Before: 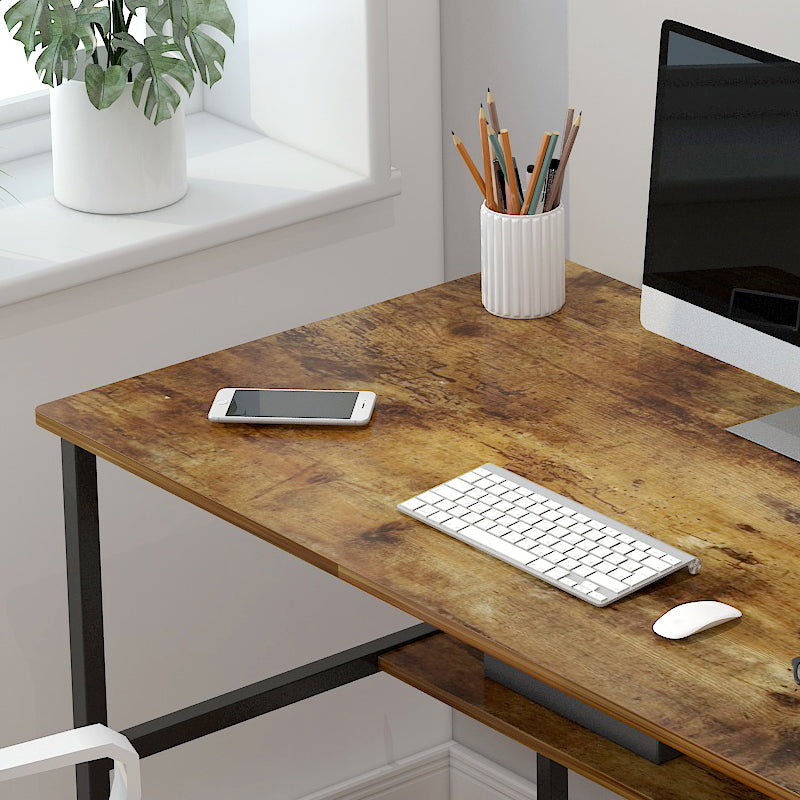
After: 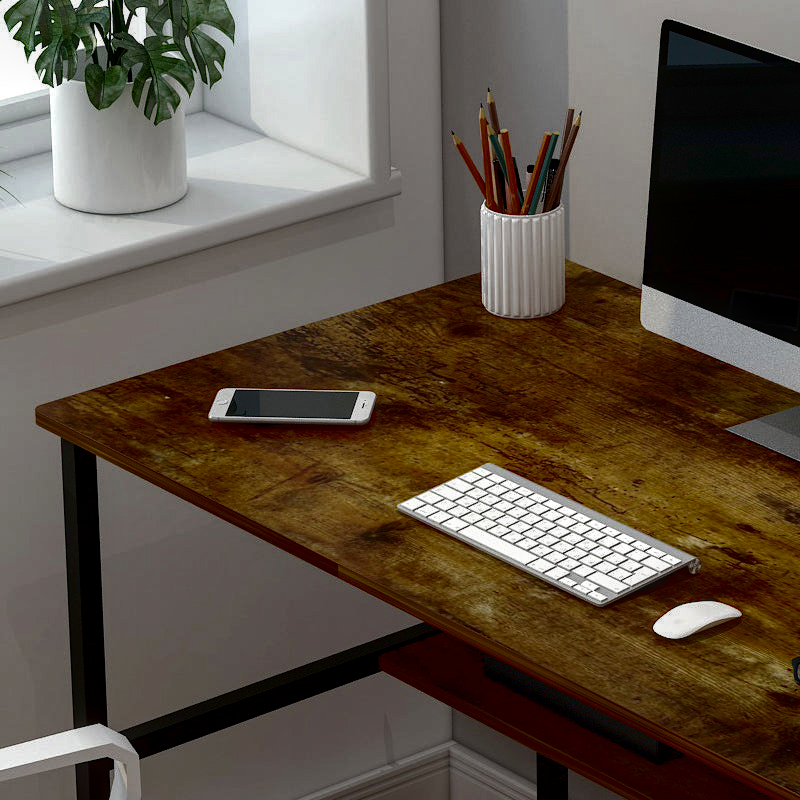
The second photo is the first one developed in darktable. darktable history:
local contrast: on, module defaults
color zones: curves: ch0 [(0, 0.425) (0.143, 0.422) (0.286, 0.42) (0.429, 0.419) (0.571, 0.419) (0.714, 0.42) (0.857, 0.422) (1, 0.425)]
contrast brightness saturation: contrast 0.09, brightness -0.59, saturation 0.17
